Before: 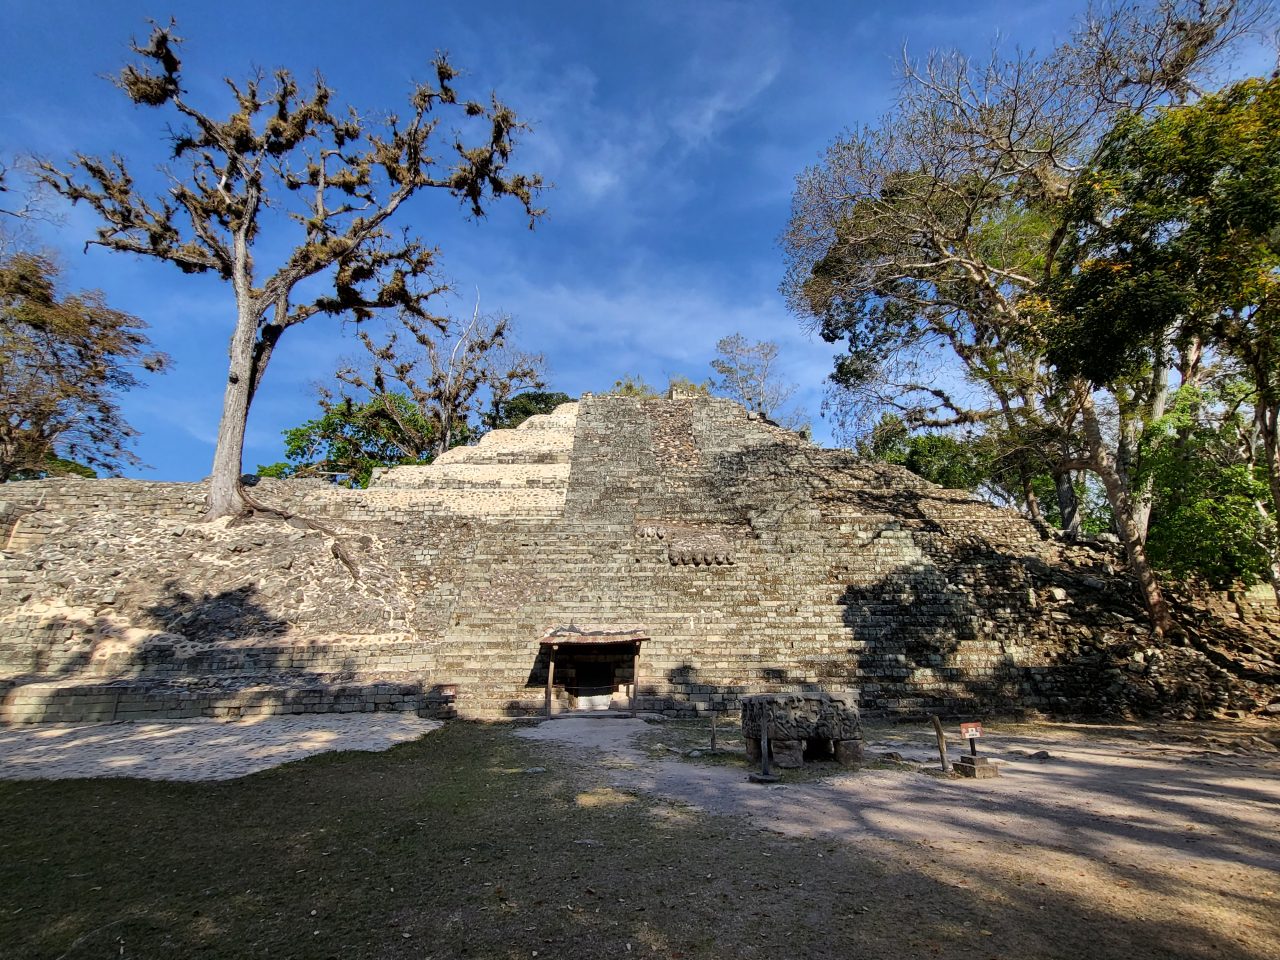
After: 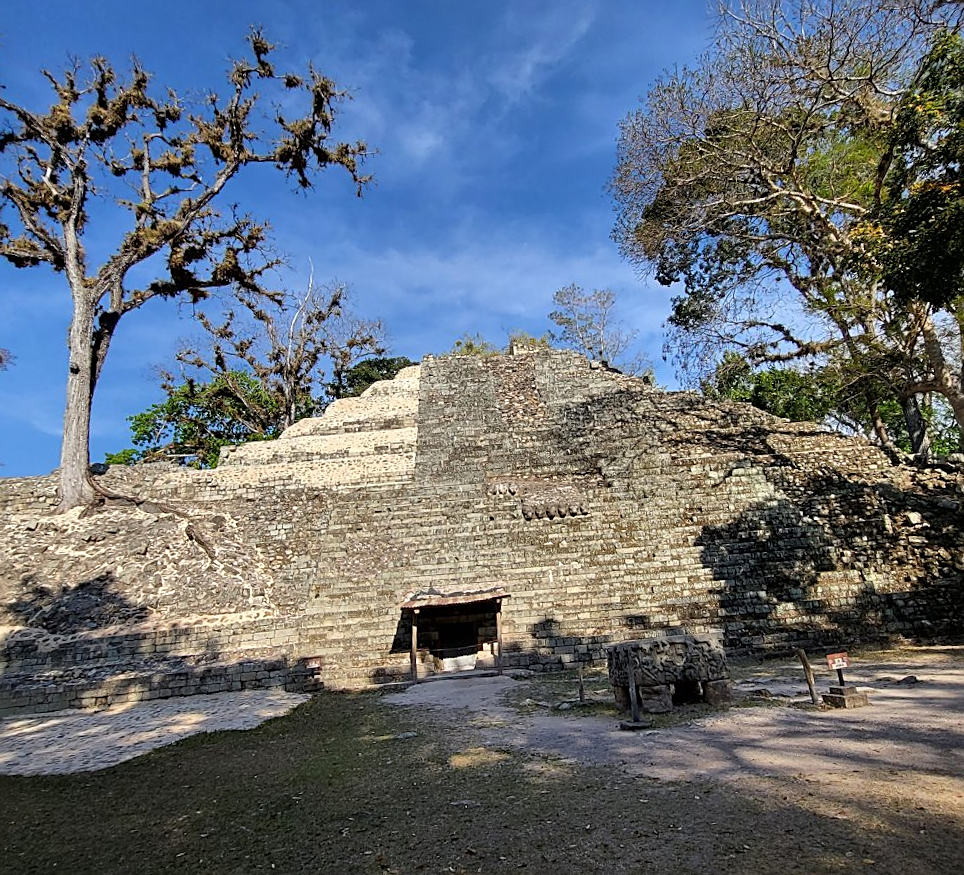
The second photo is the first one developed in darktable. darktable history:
rotate and perspective: rotation -4.57°, crop left 0.054, crop right 0.944, crop top 0.087, crop bottom 0.914
crop and rotate: left 9.597%, right 10.195%
sharpen: on, module defaults
